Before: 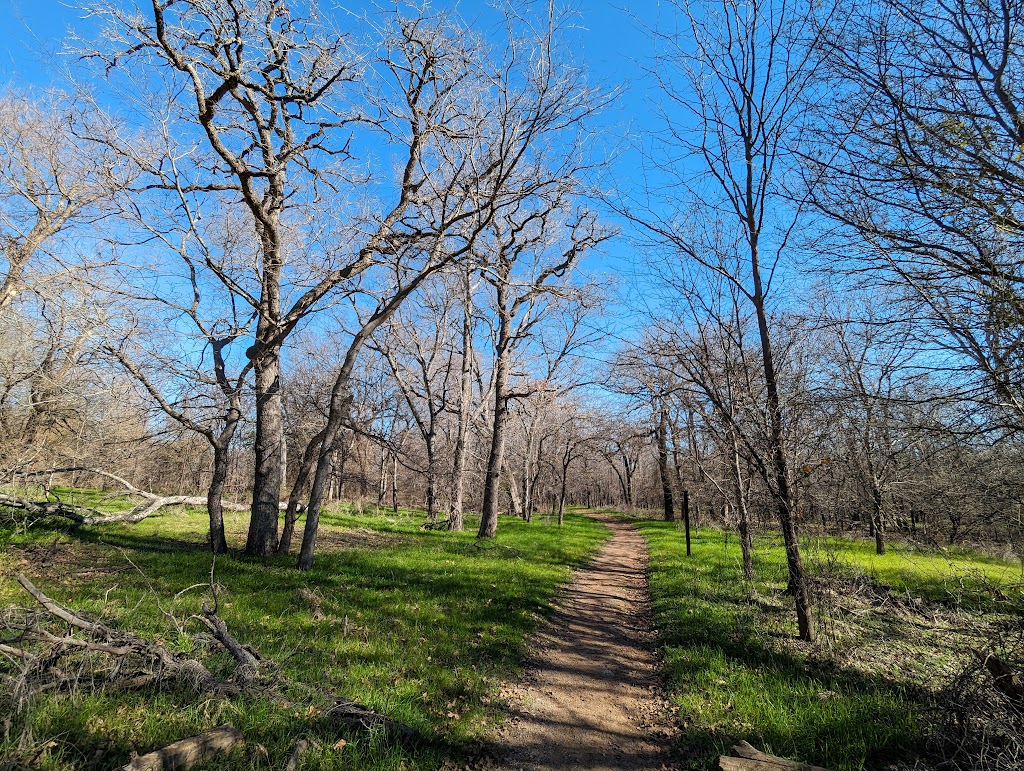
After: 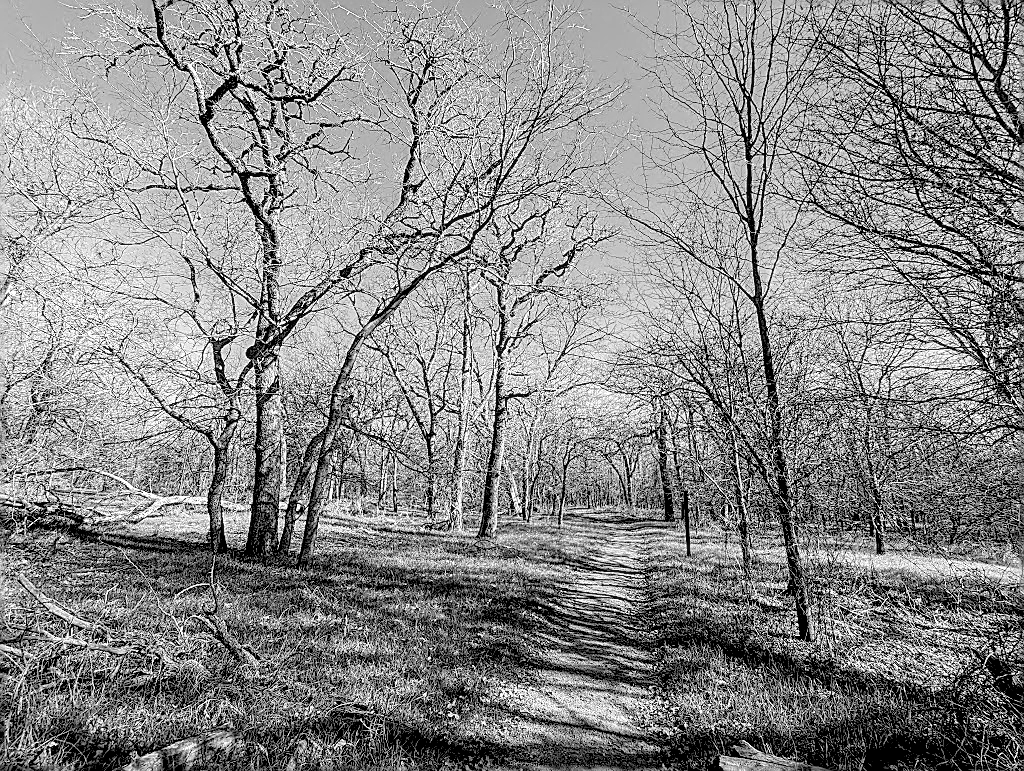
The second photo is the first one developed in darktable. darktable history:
levels: levels [0.093, 0.434, 0.988]
sharpen: radius 1.685, amount 1.294
local contrast: detail 150%
monochrome: on, module defaults
